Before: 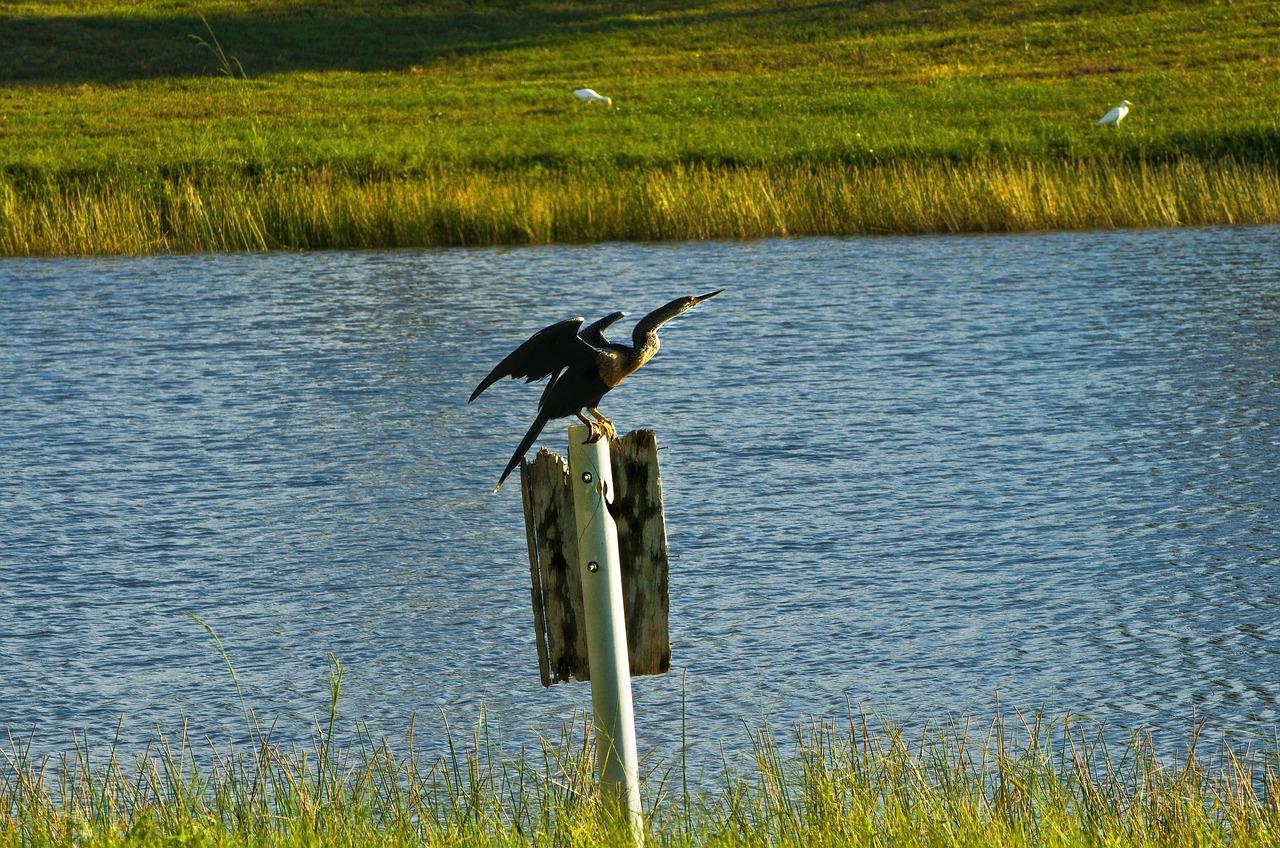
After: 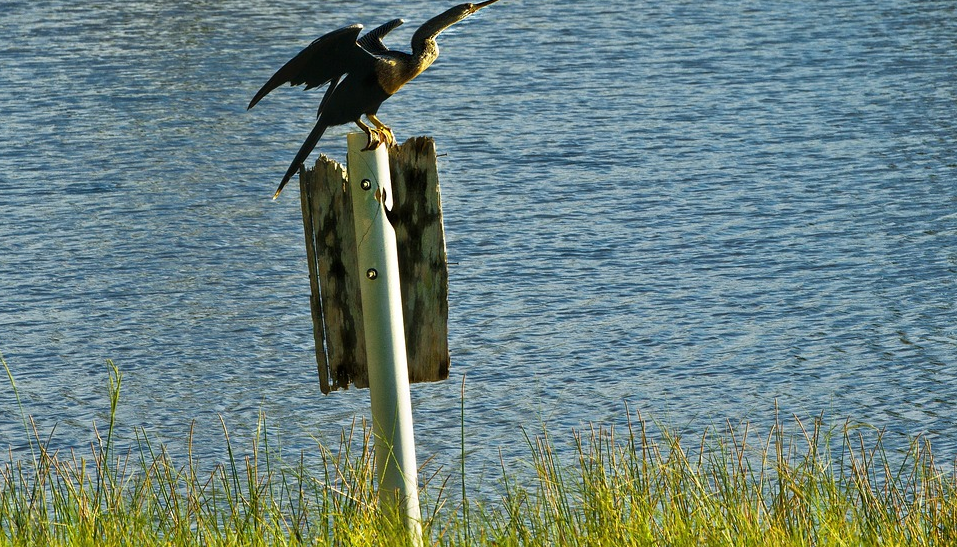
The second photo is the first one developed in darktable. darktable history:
crop and rotate: left 17.339%, top 34.558%, right 7.894%, bottom 0.926%
exposure: compensate exposure bias true, compensate highlight preservation false
